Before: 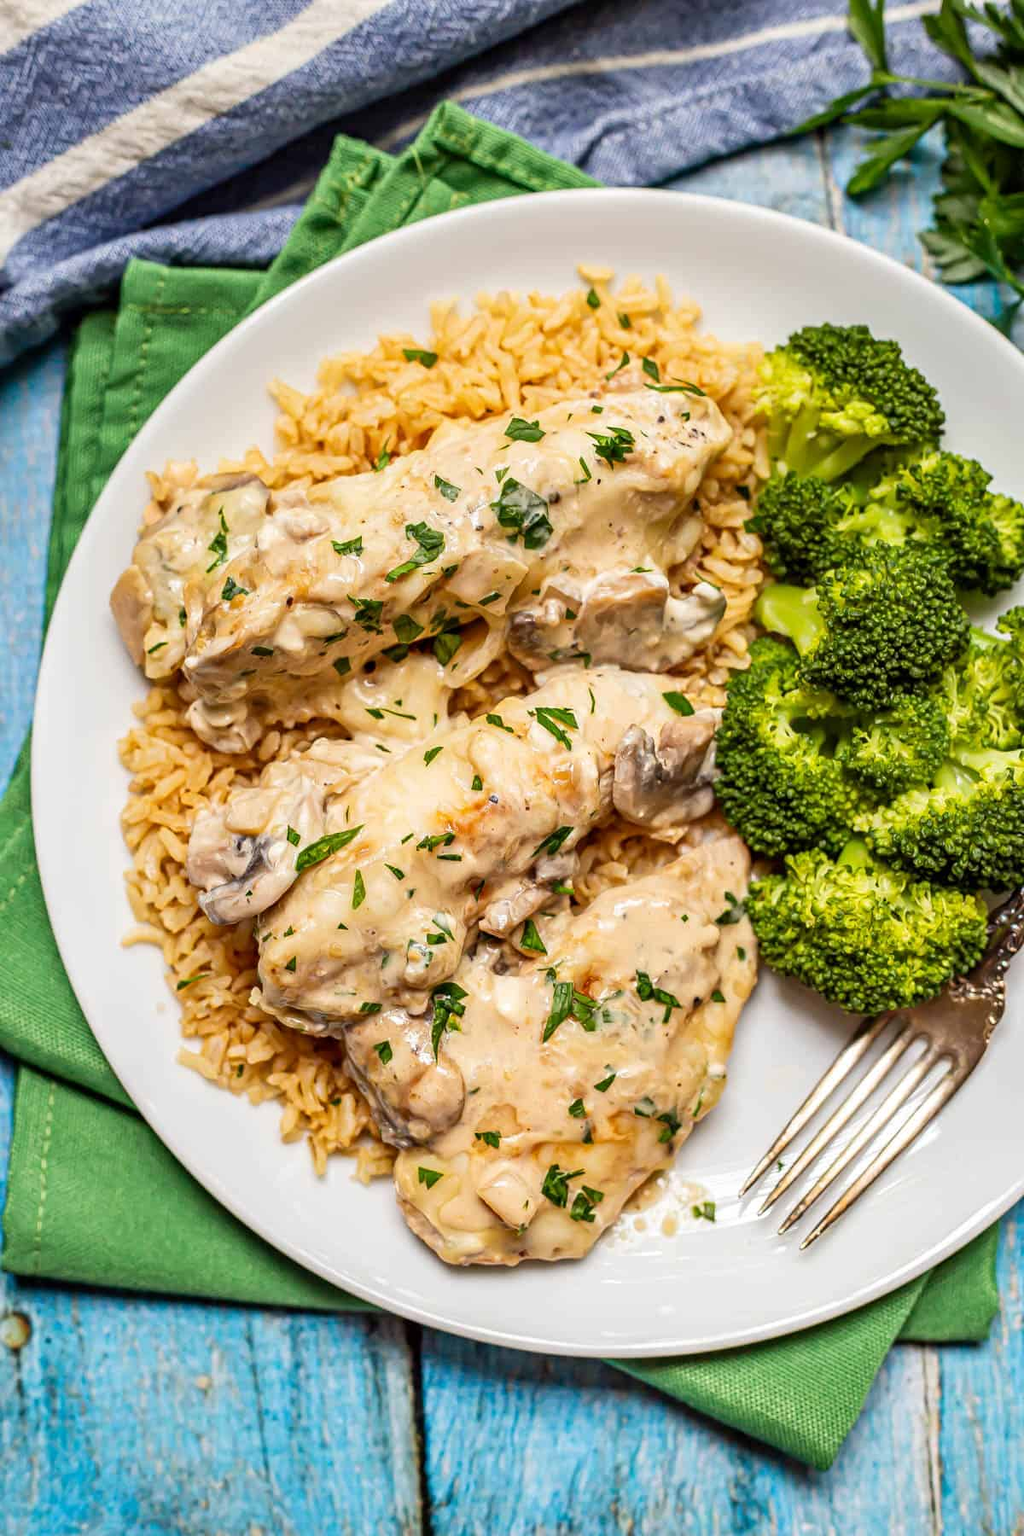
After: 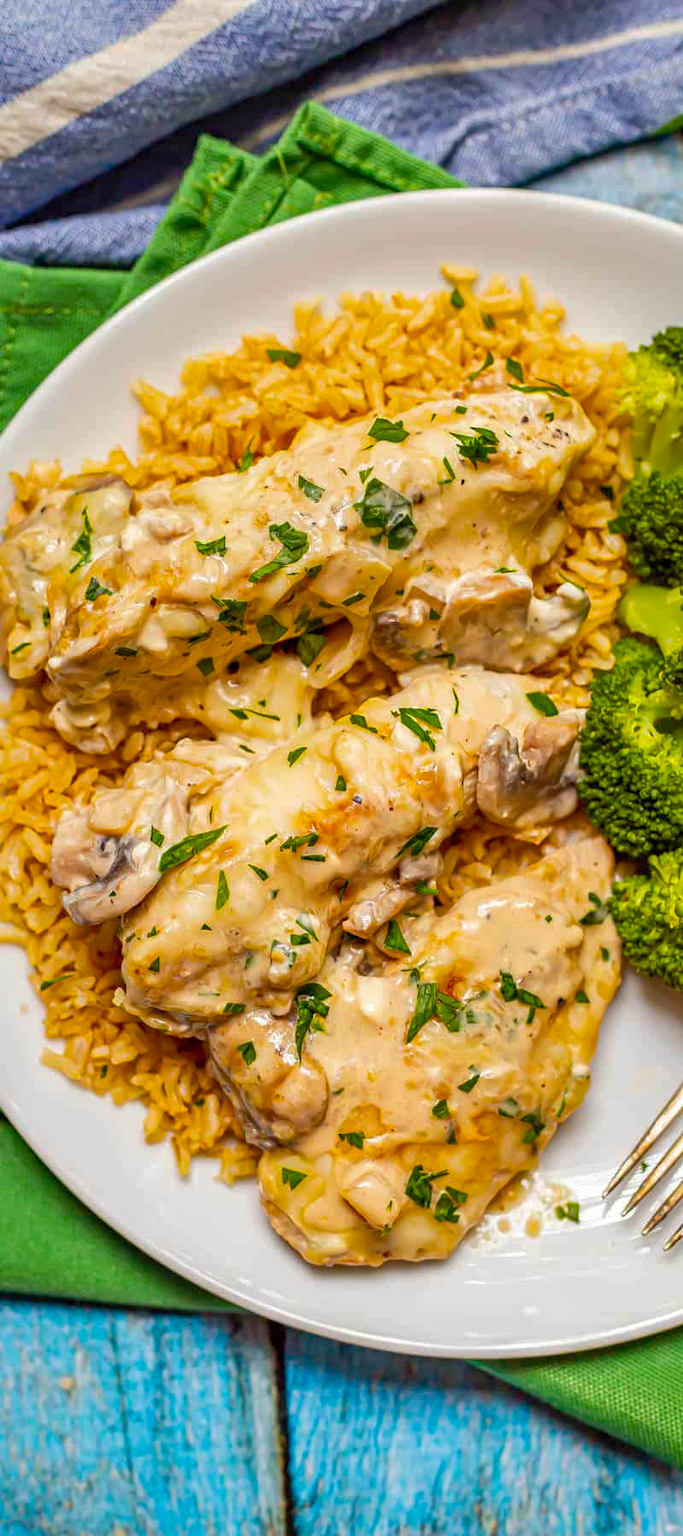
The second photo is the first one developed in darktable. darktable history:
crop and rotate: left 13.34%, right 19.98%
shadows and highlights: on, module defaults
color balance rgb: power › chroma 0.286%, power › hue 24.49°, perceptual saturation grading › global saturation 34.148%
